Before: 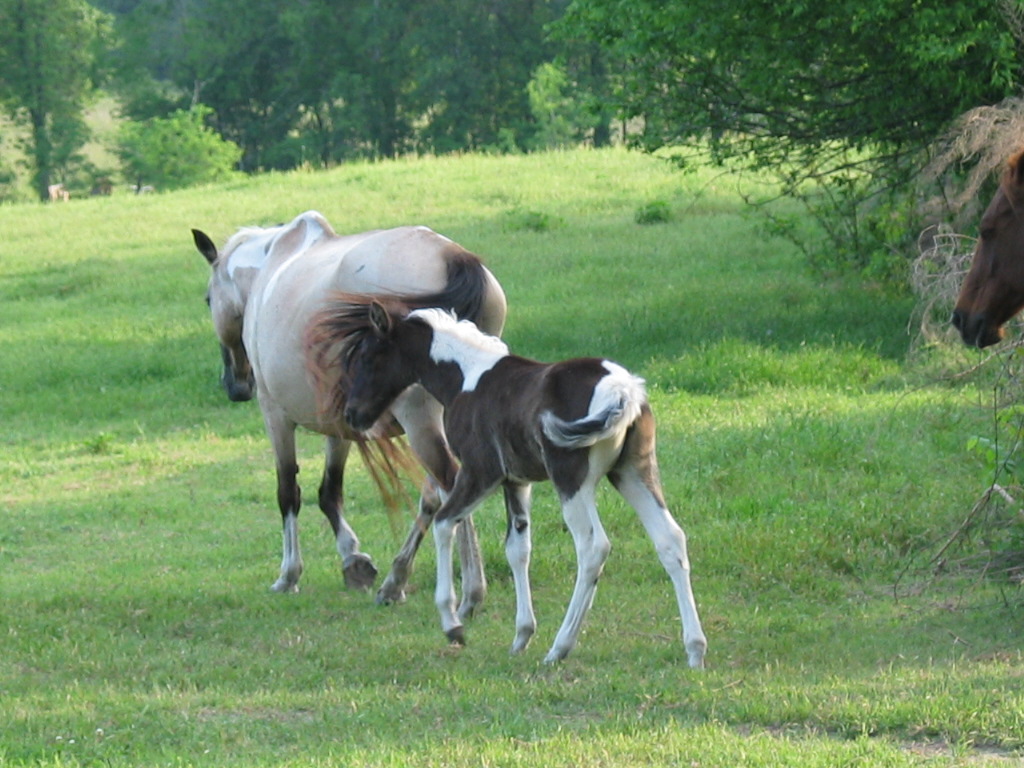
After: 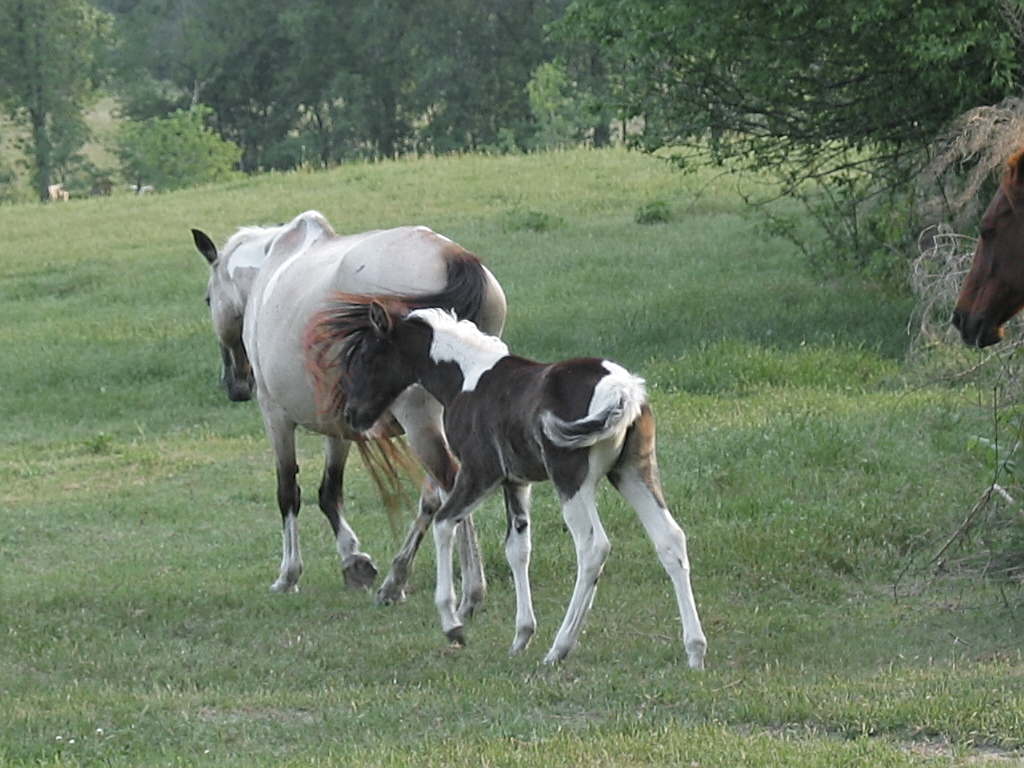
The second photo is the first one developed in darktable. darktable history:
color zones: curves: ch0 [(0, 0.48) (0.209, 0.398) (0.305, 0.332) (0.429, 0.493) (0.571, 0.5) (0.714, 0.5) (0.857, 0.5) (1, 0.48)]; ch1 [(0, 0.736) (0.143, 0.625) (0.225, 0.371) (0.429, 0.256) (0.571, 0.241) (0.714, 0.213) (0.857, 0.48) (1, 0.736)]; ch2 [(0, 0.448) (0.143, 0.498) (0.286, 0.5) (0.429, 0.5) (0.571, 0.5) (0.714, 0.5) (0.857, 0.5) (1, 0.448)]
sharpen: on, module defaults
